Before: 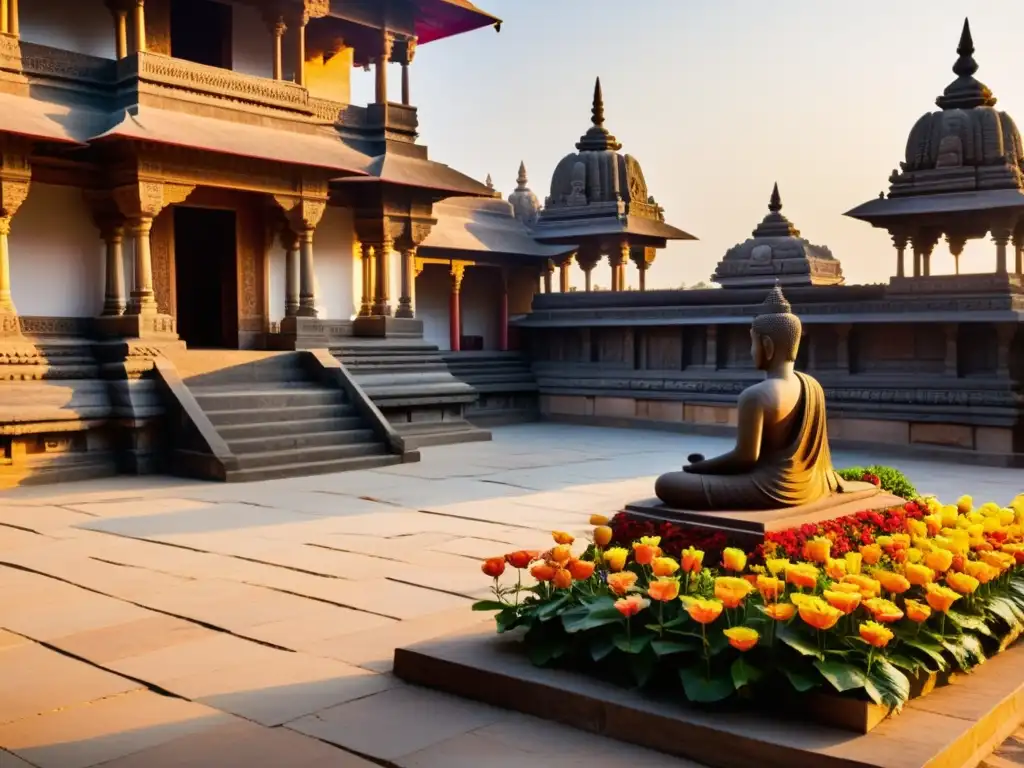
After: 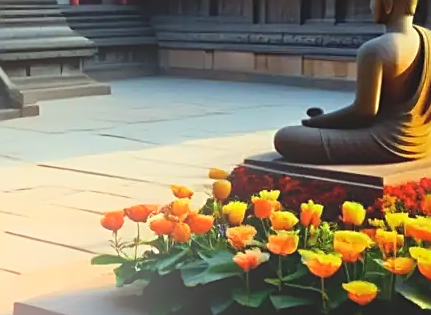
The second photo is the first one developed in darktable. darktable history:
sharpen: on, module defaults
crop: left 37.221%, top 45.169%, right 20.63%, bottom 13.777%
bloom: threshold 82.5%, strength 16.25%
color correction: highlights a* -8, highlights b* 3.1
